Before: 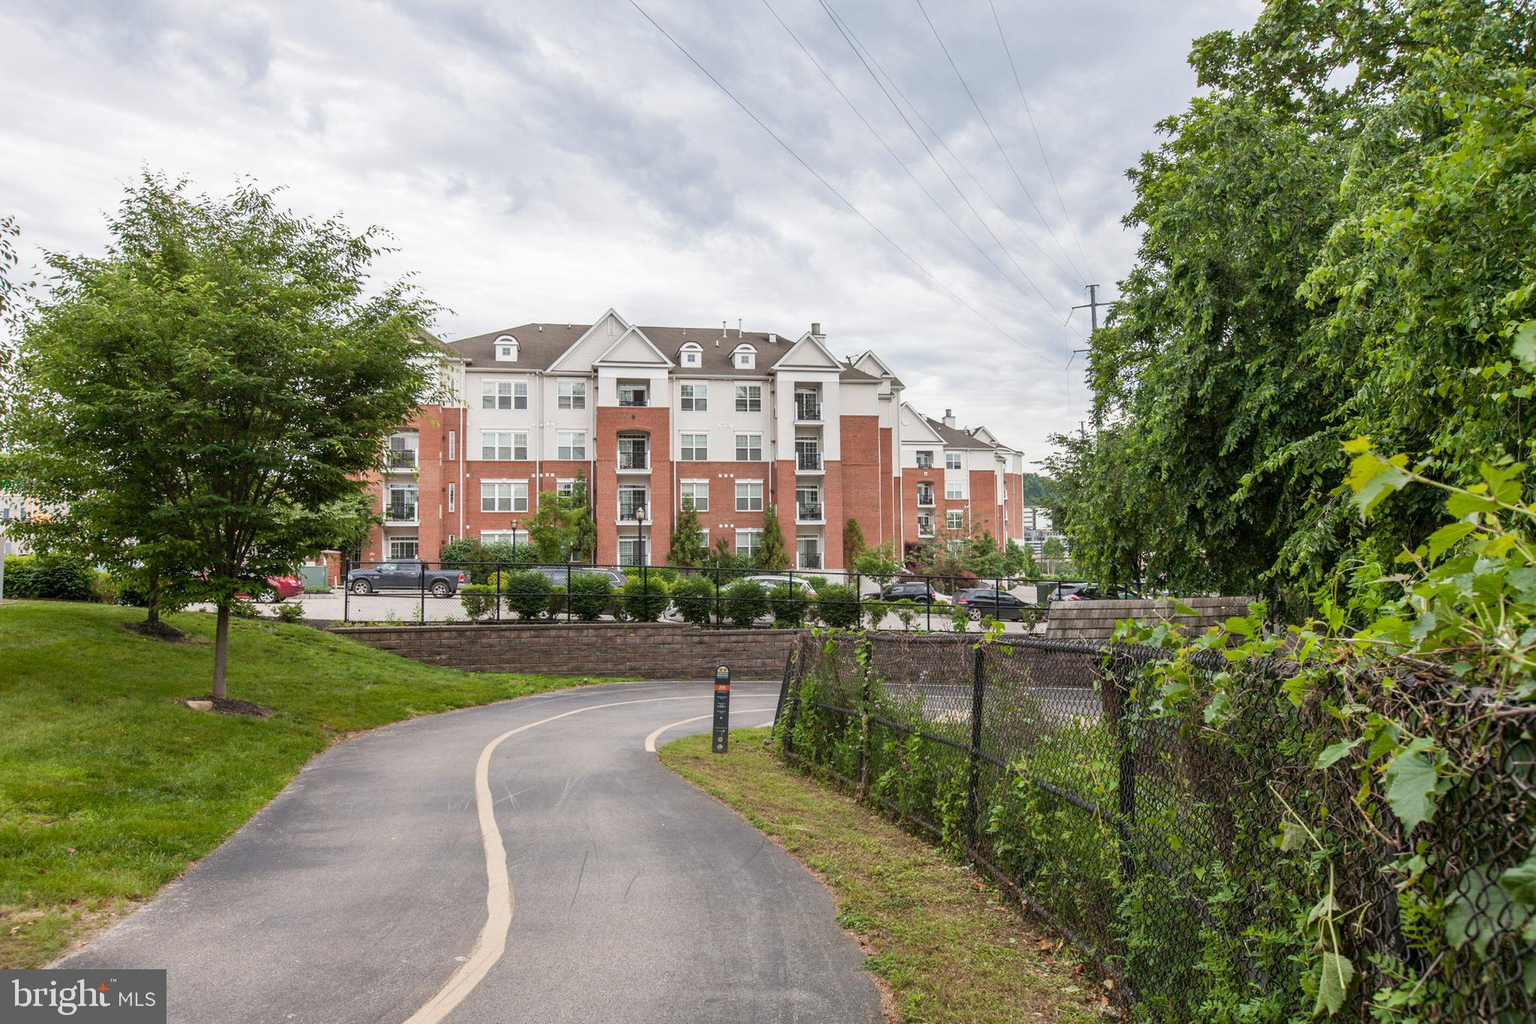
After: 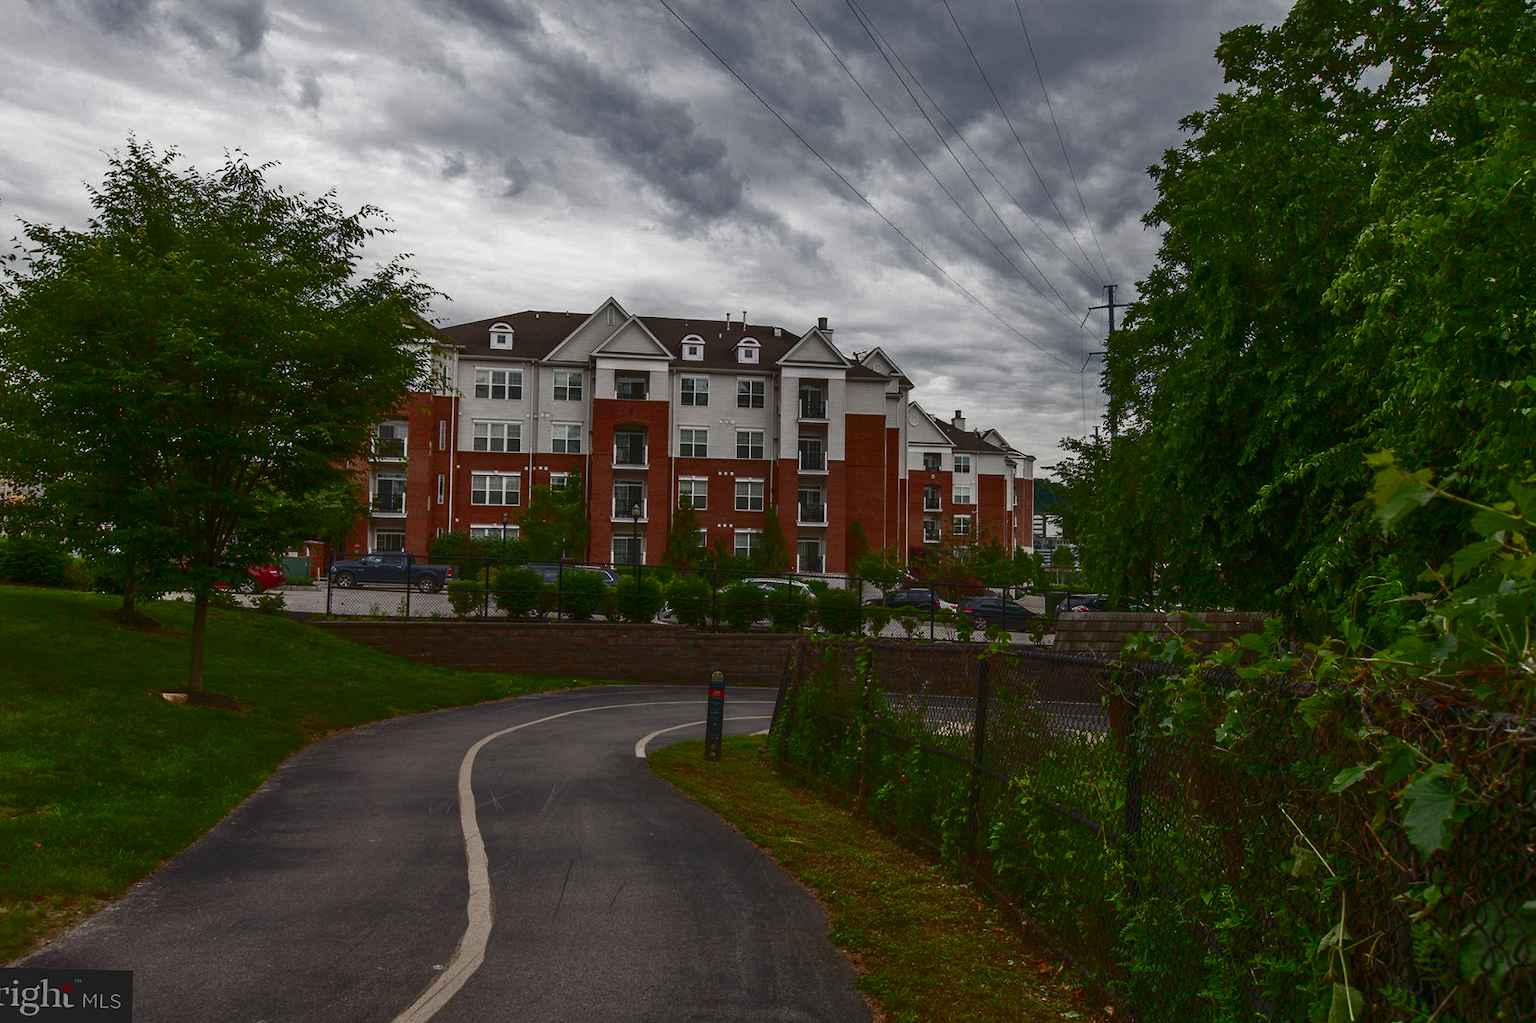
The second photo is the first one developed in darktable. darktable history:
tone curve: curves: ch0 [(0, 0) (0.765, 0.349) (1, 1)], color space Lab, independent channels, preserve colors none
contrast equalizer: octaves 7, y [[0.6 ×6], [0.55 ×6], [0 ×6], [0 ×6], [0 ×6]], mix -0.346
tone equalizer: -7 EV 0.15 EV, -6 EV 0.581 EV, -5 EV 1.15 EV, -4 EV 1.37 EV, -3 EV 1.16 EV, -2 EV 0.6 EV, -1 EV 0.162 EV
crop and rotate: angle -1.42°
